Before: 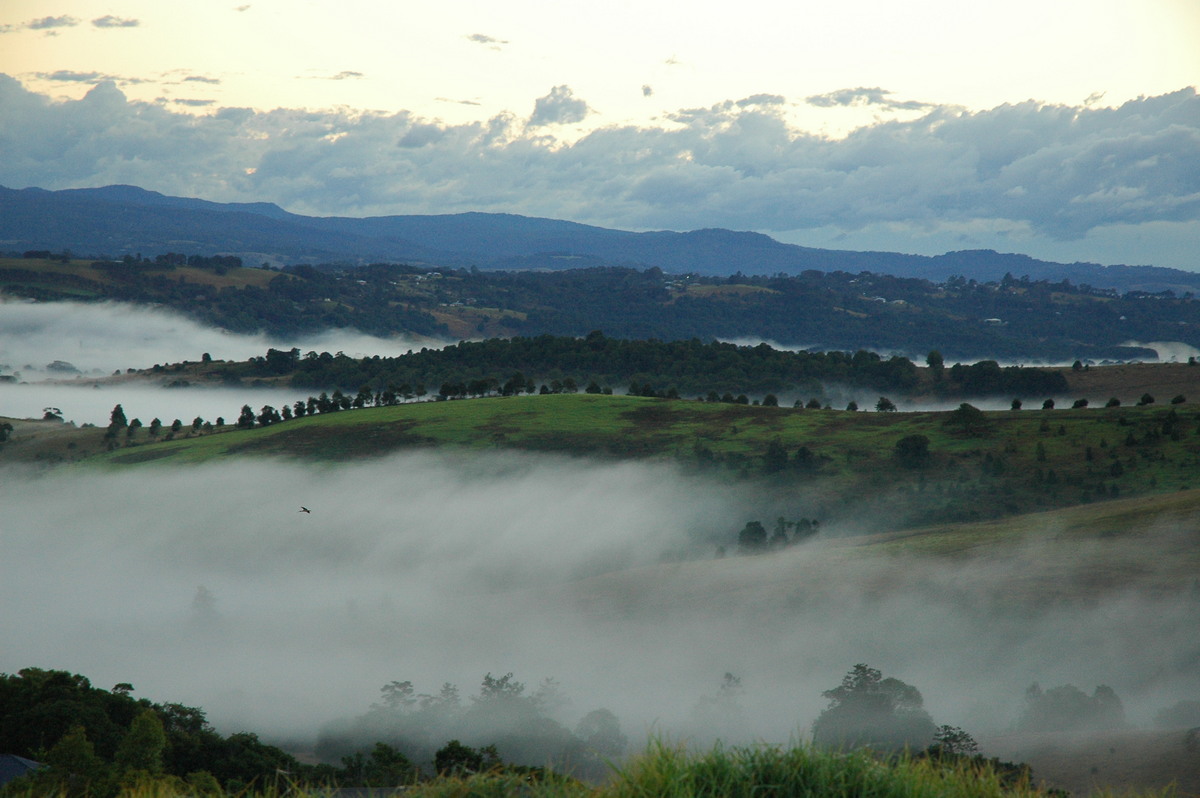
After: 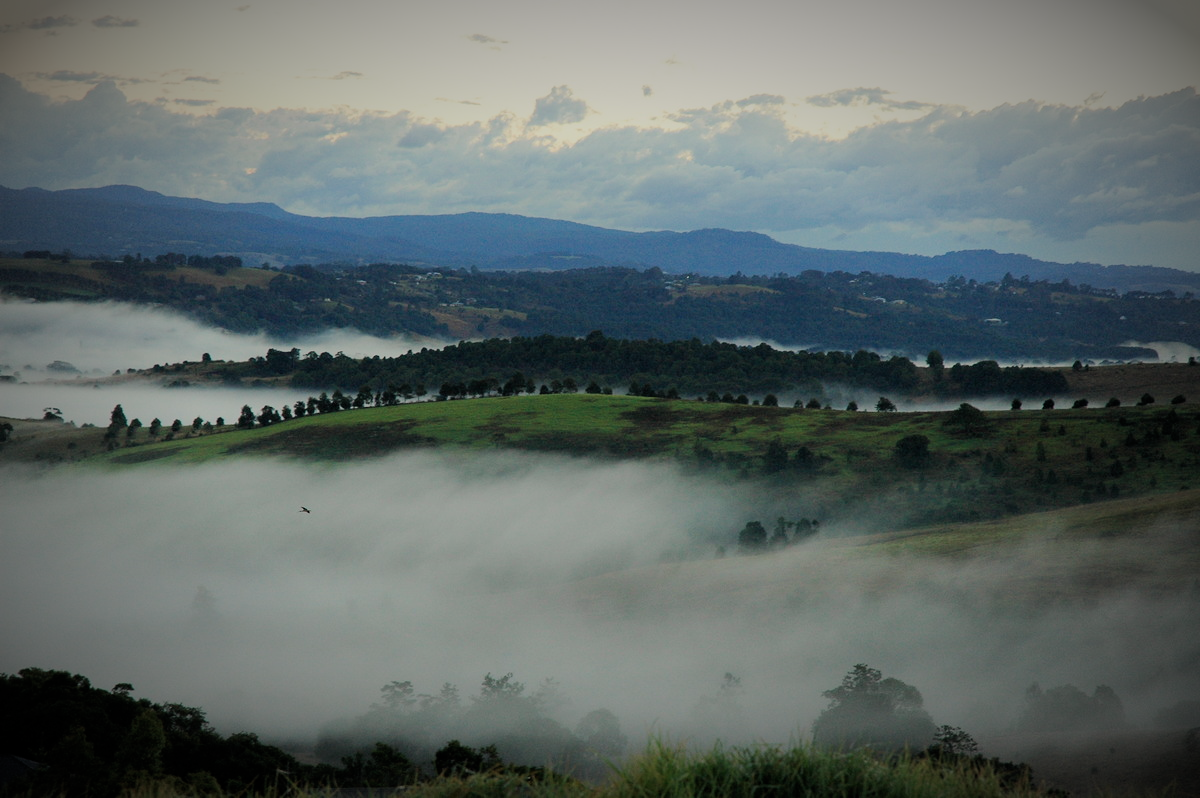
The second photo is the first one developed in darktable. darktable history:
color correction: highlights a* 0.816, highlights b* 2.78, saturation 1.1
filmic rgb: black relative exposure -7.15 EV, white relative exposure 5.36 EV, hardness 3.02
vignetting: fall-off start 67.5%, fall-off radius 67.23%, brightness -0.813, automatic ratio true
shadows and highlights: radius 331.84, shadows 53.55, highlights -100, compress 94.63%, highlights color adjustment 73.23%, soften with gaussian
